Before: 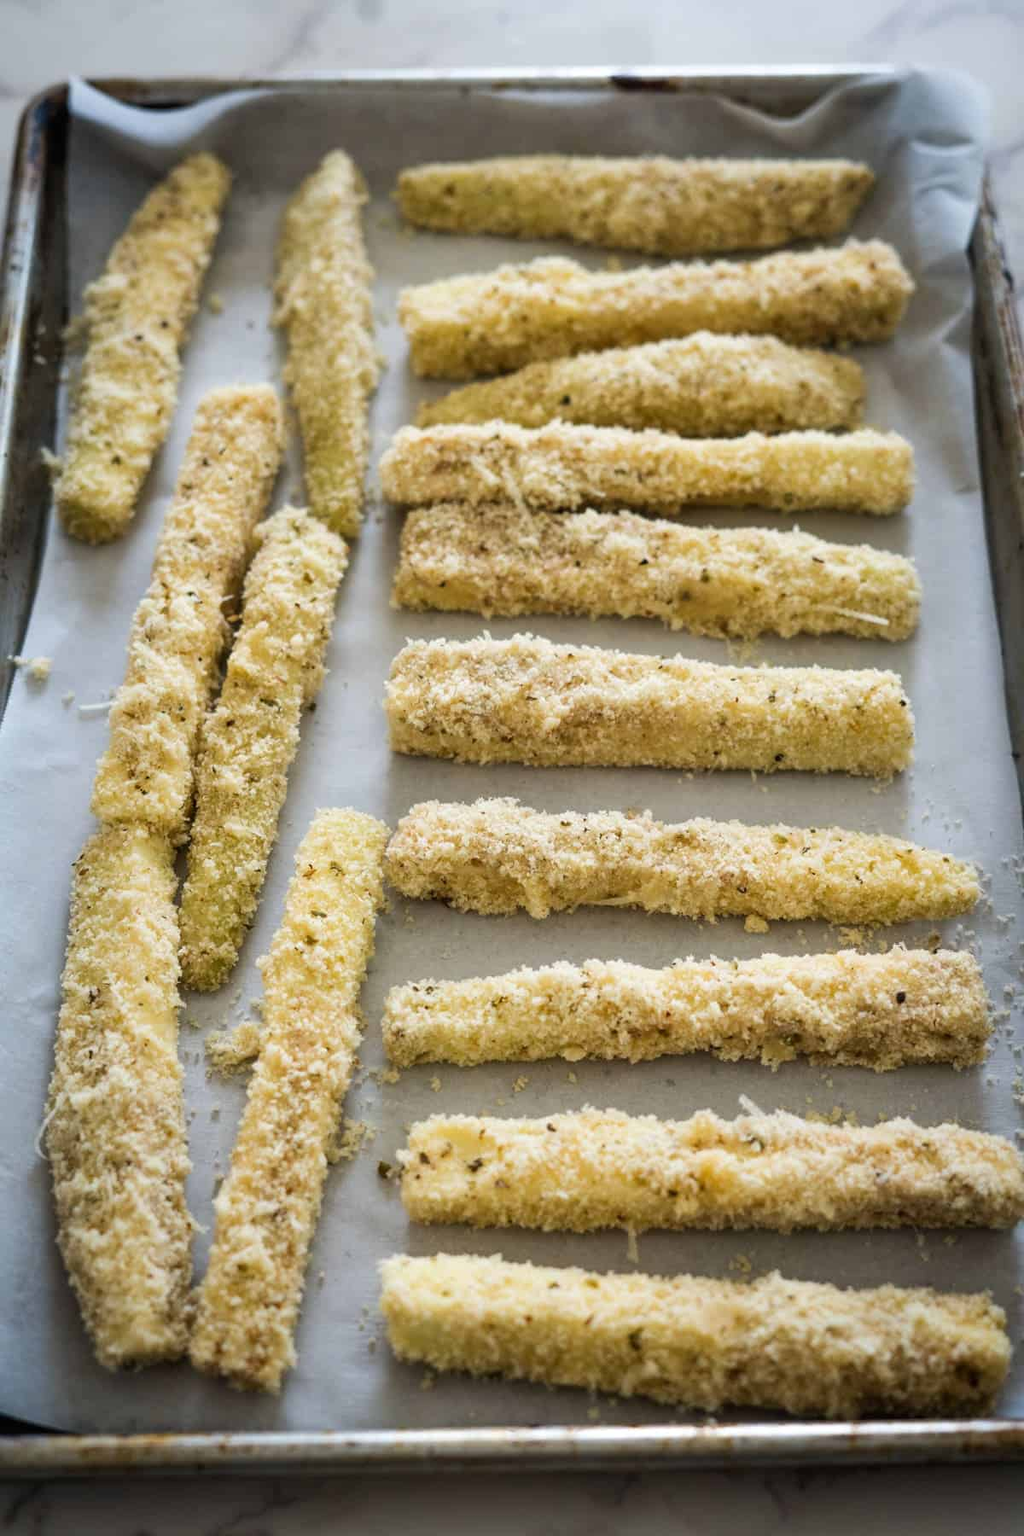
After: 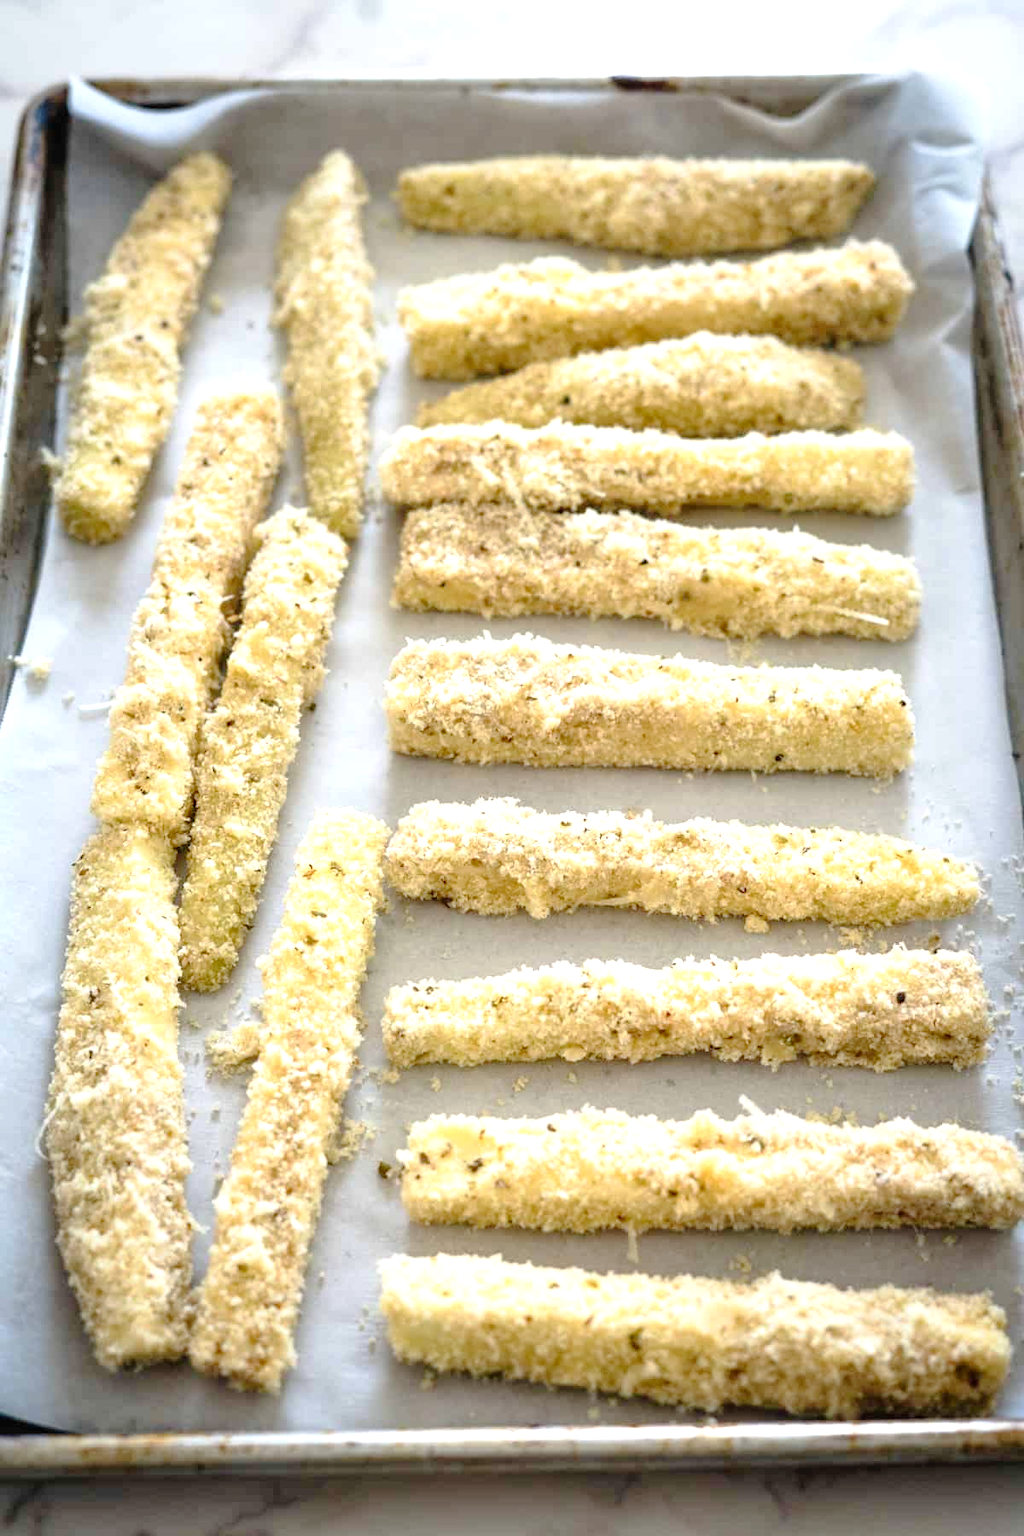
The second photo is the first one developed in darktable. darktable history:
tone curve: curves: ch0 [(0, 0) (0.003, 0.003) (0.011, 0.014) (0.025, 0.027) (0.044, 0.044) (0.069, 0.064) (0.1, 0.108) (0.136, 0.153) (0.177, 0.208) (0.224, 0.275) (0.277, 0.349) (0.335, 0.422) (0.399, 0.492) (0.468, 0.557) (0.543, 0.617) (0.623, 0.682) (0.709, 0.745) (0.801, 0.826) (0.898, 0.916) (1, 1)], preserve colors none
exposure: exposure 0.81 EV, compensate exposure bias true, compensate highlight preservation false
